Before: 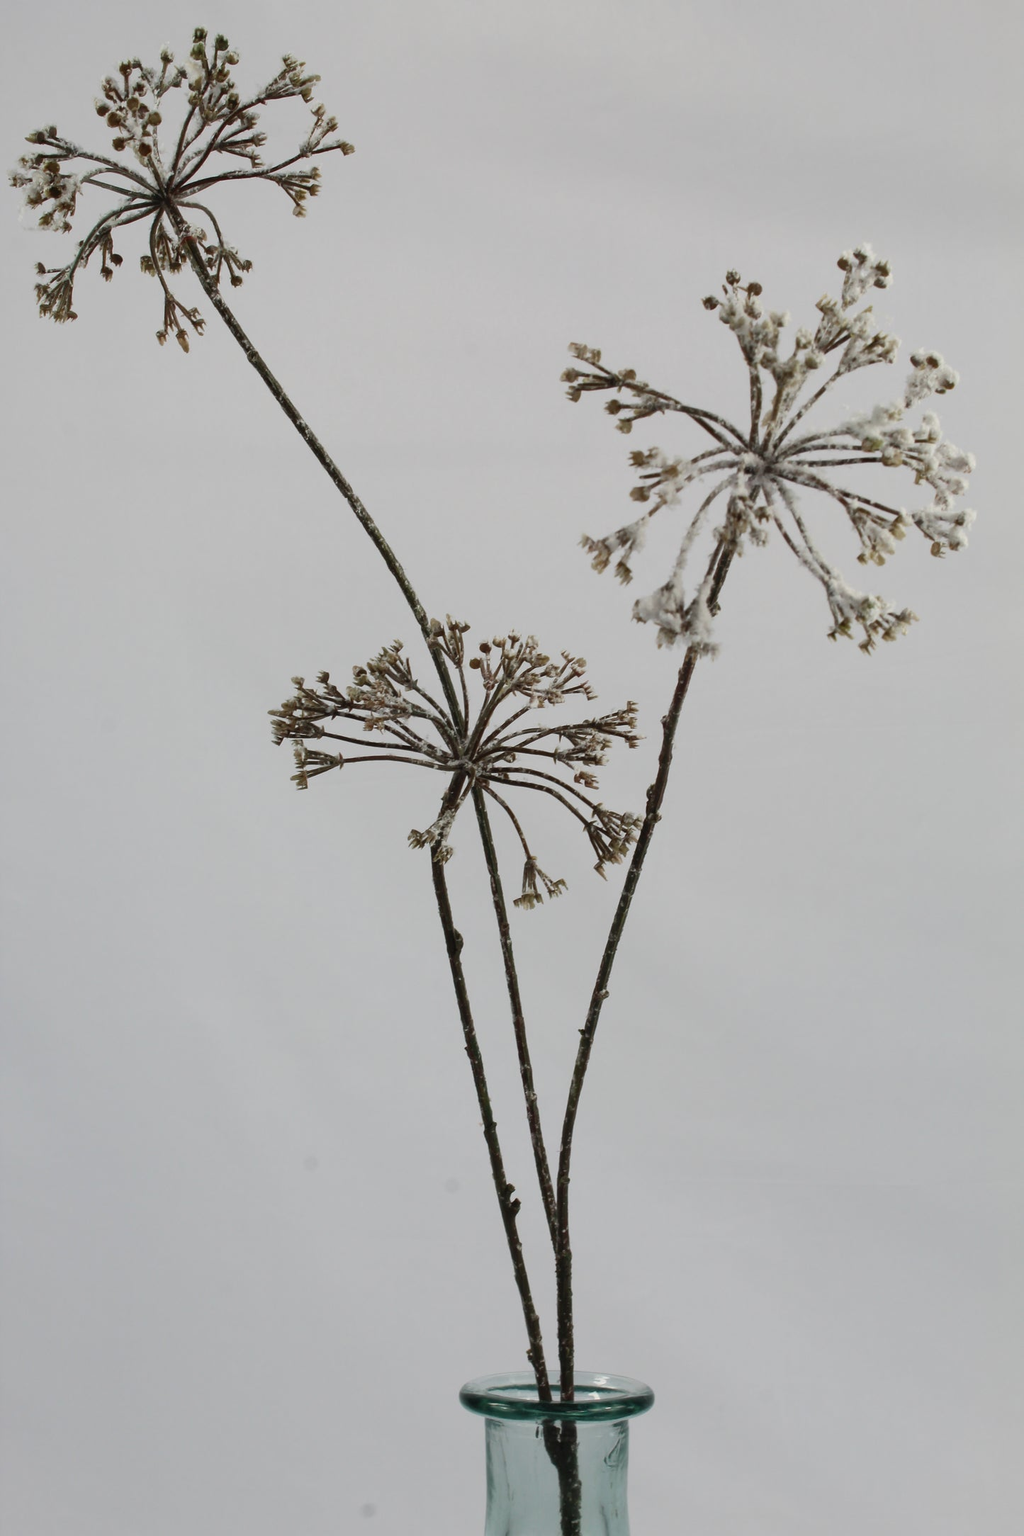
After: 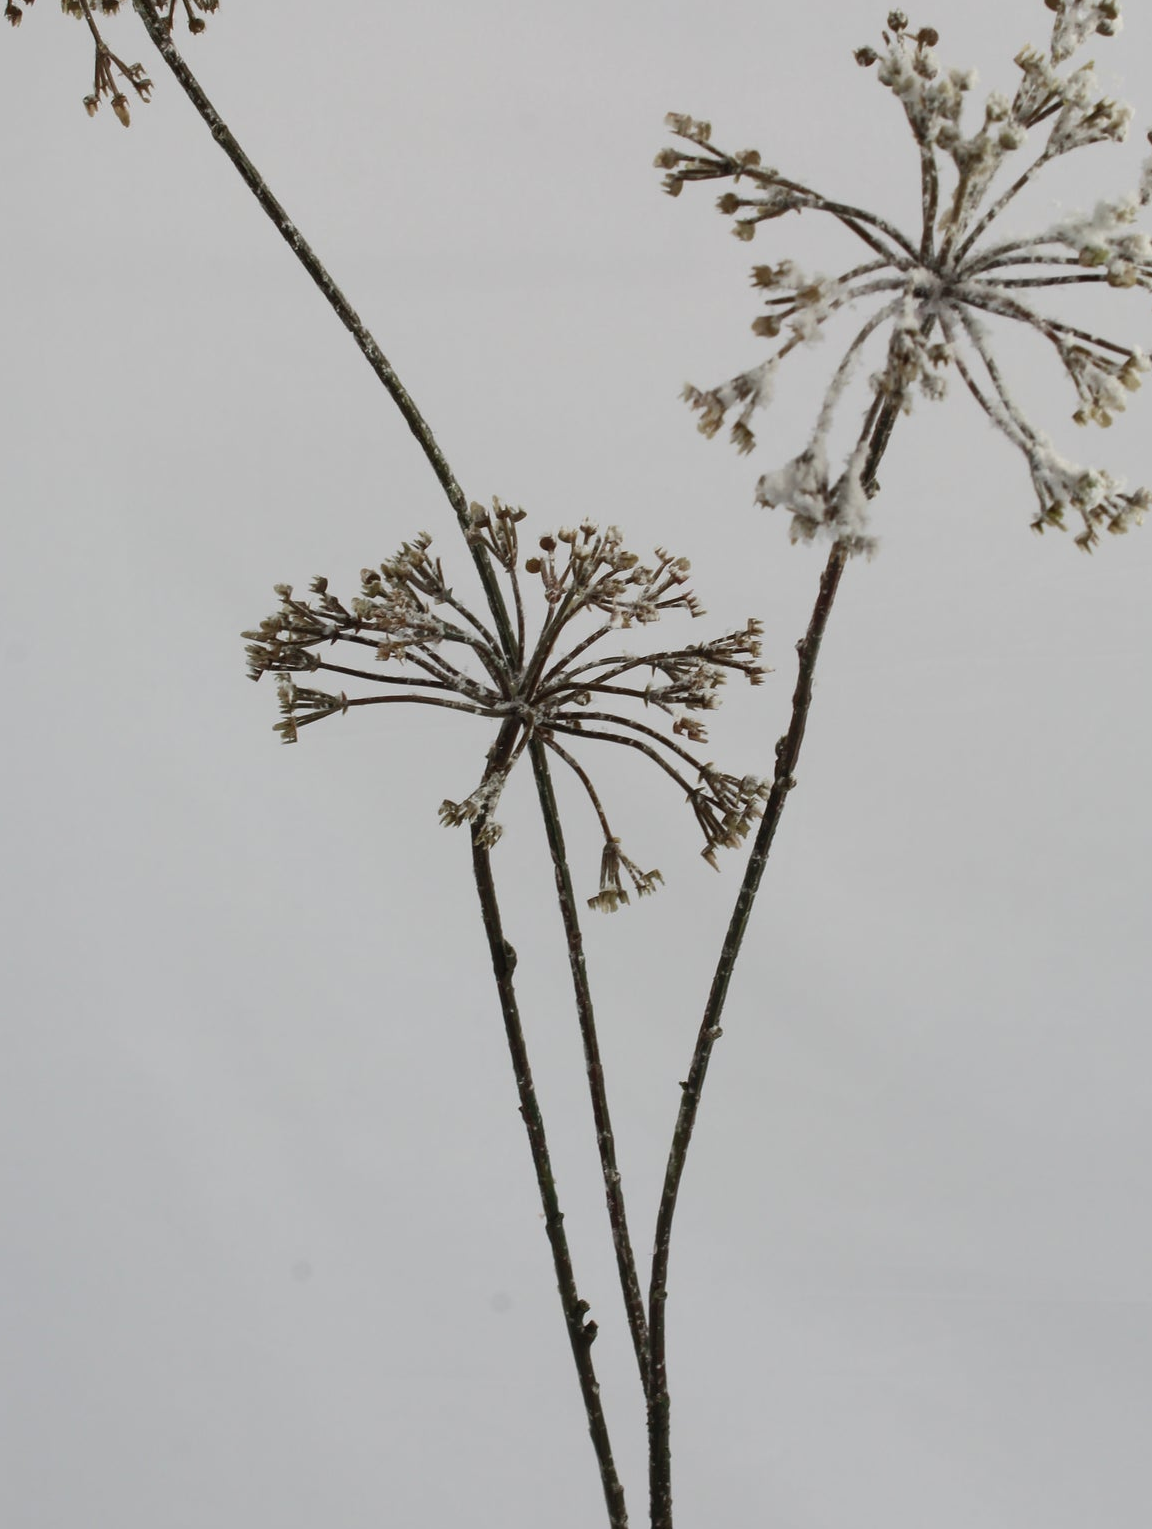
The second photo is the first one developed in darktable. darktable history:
crop: left 9.528%, top 17.117%, right 10.704%, bottom 12.339%
